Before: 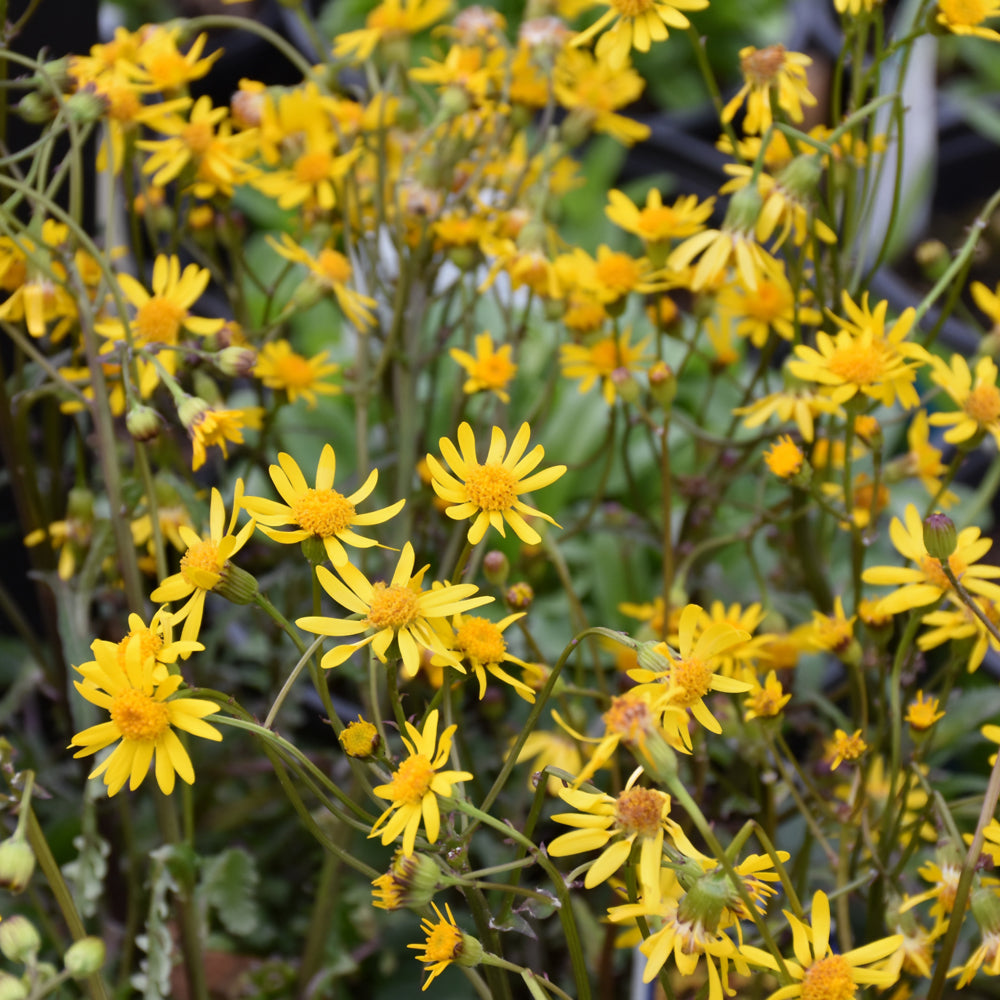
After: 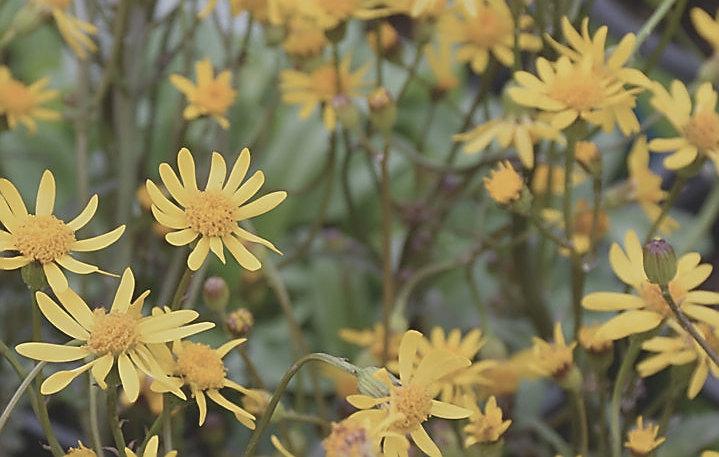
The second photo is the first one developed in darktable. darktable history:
crop and rotate: left 28.07%, top 27.496%, bottom 26.754%
sharpen: radius 1.418, amount 1.263, threshold 0.82
contrast brightness saturation: contrast -0.262, saturation -0.43
